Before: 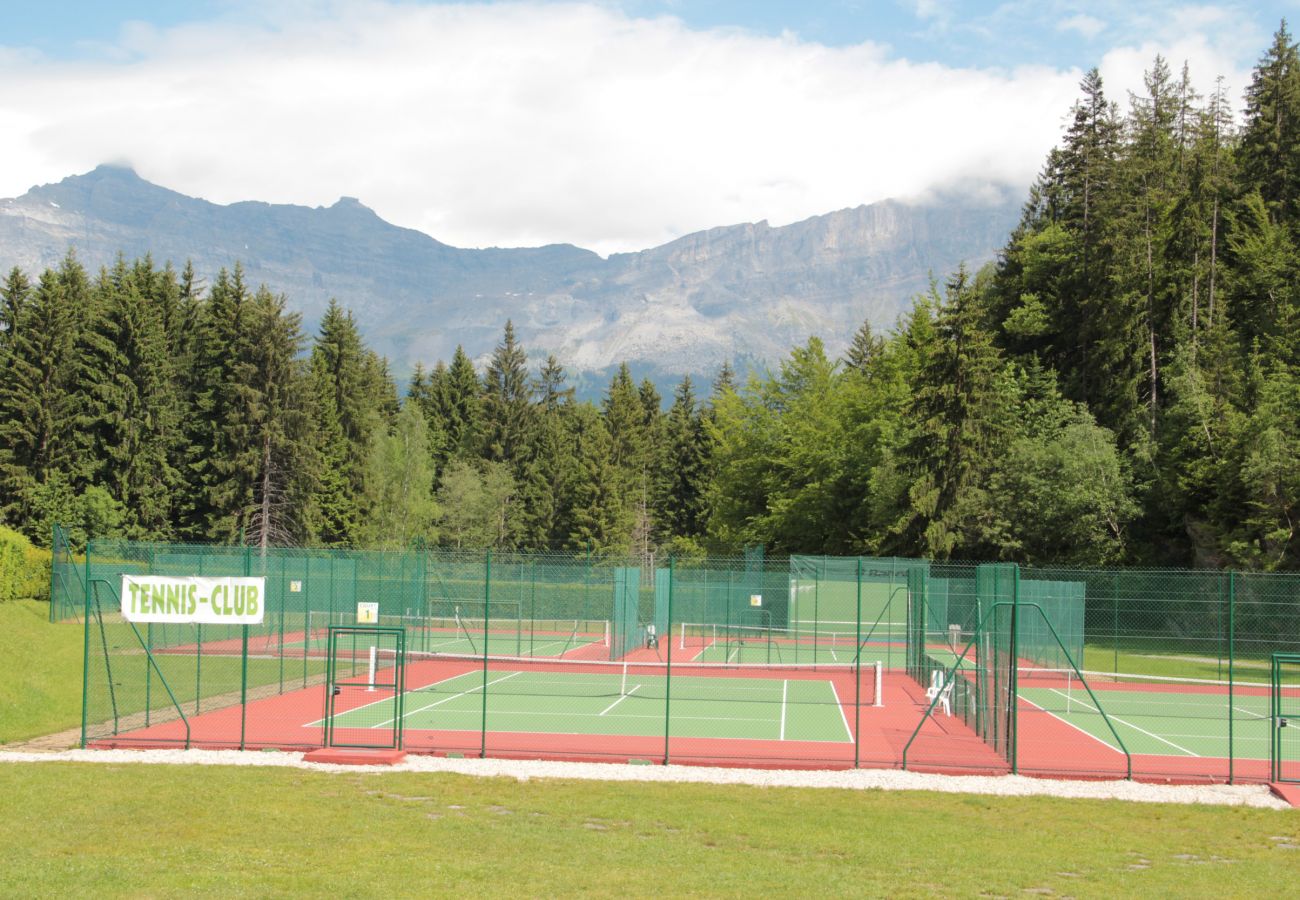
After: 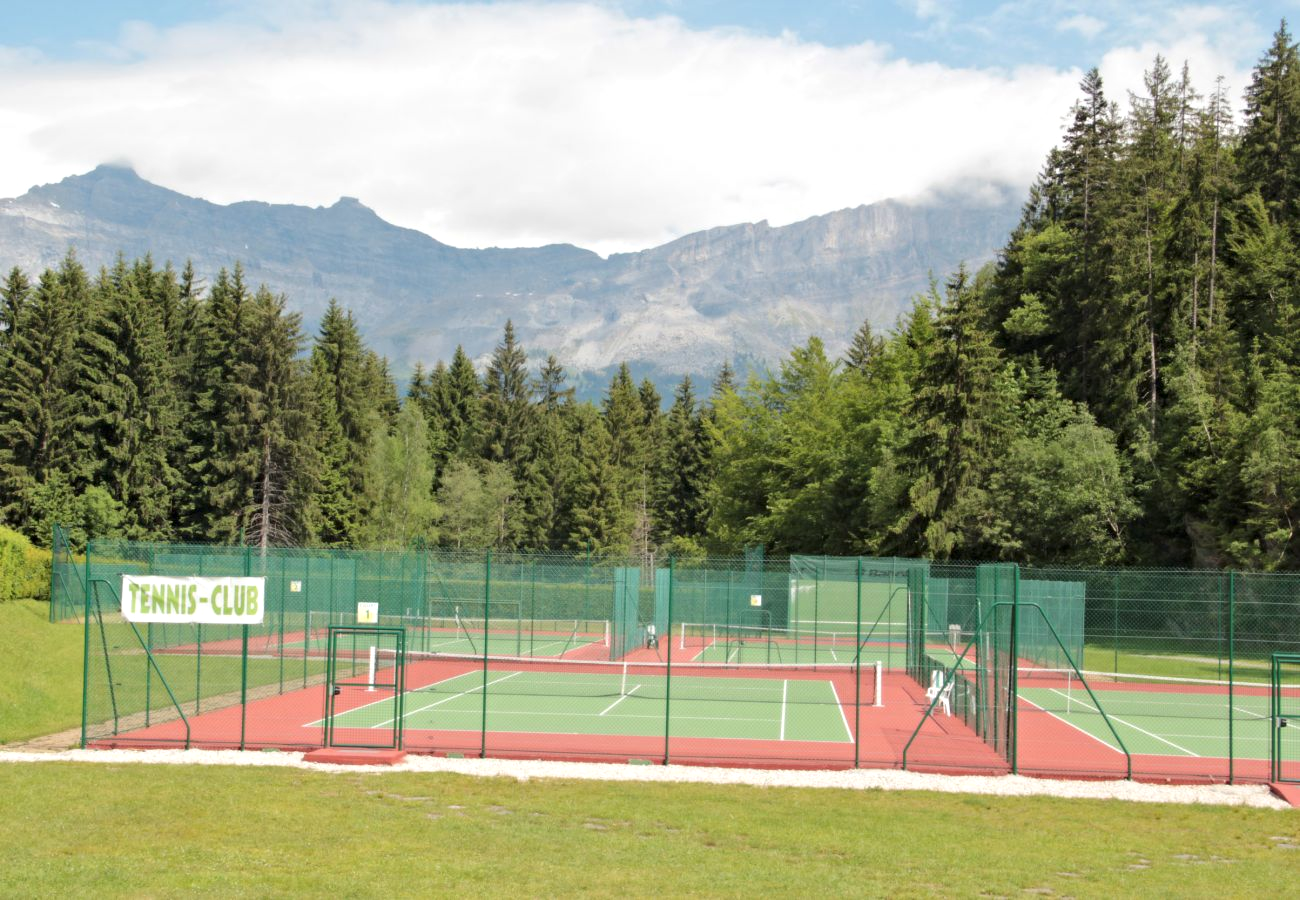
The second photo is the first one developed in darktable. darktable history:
contrast equalizer: y [[0.5, 0.5, 0.544, 0.569, 0.5, 0.5], [0.5 ×6], [0.5 ×6], [0 ×6], [0 ×6]]
